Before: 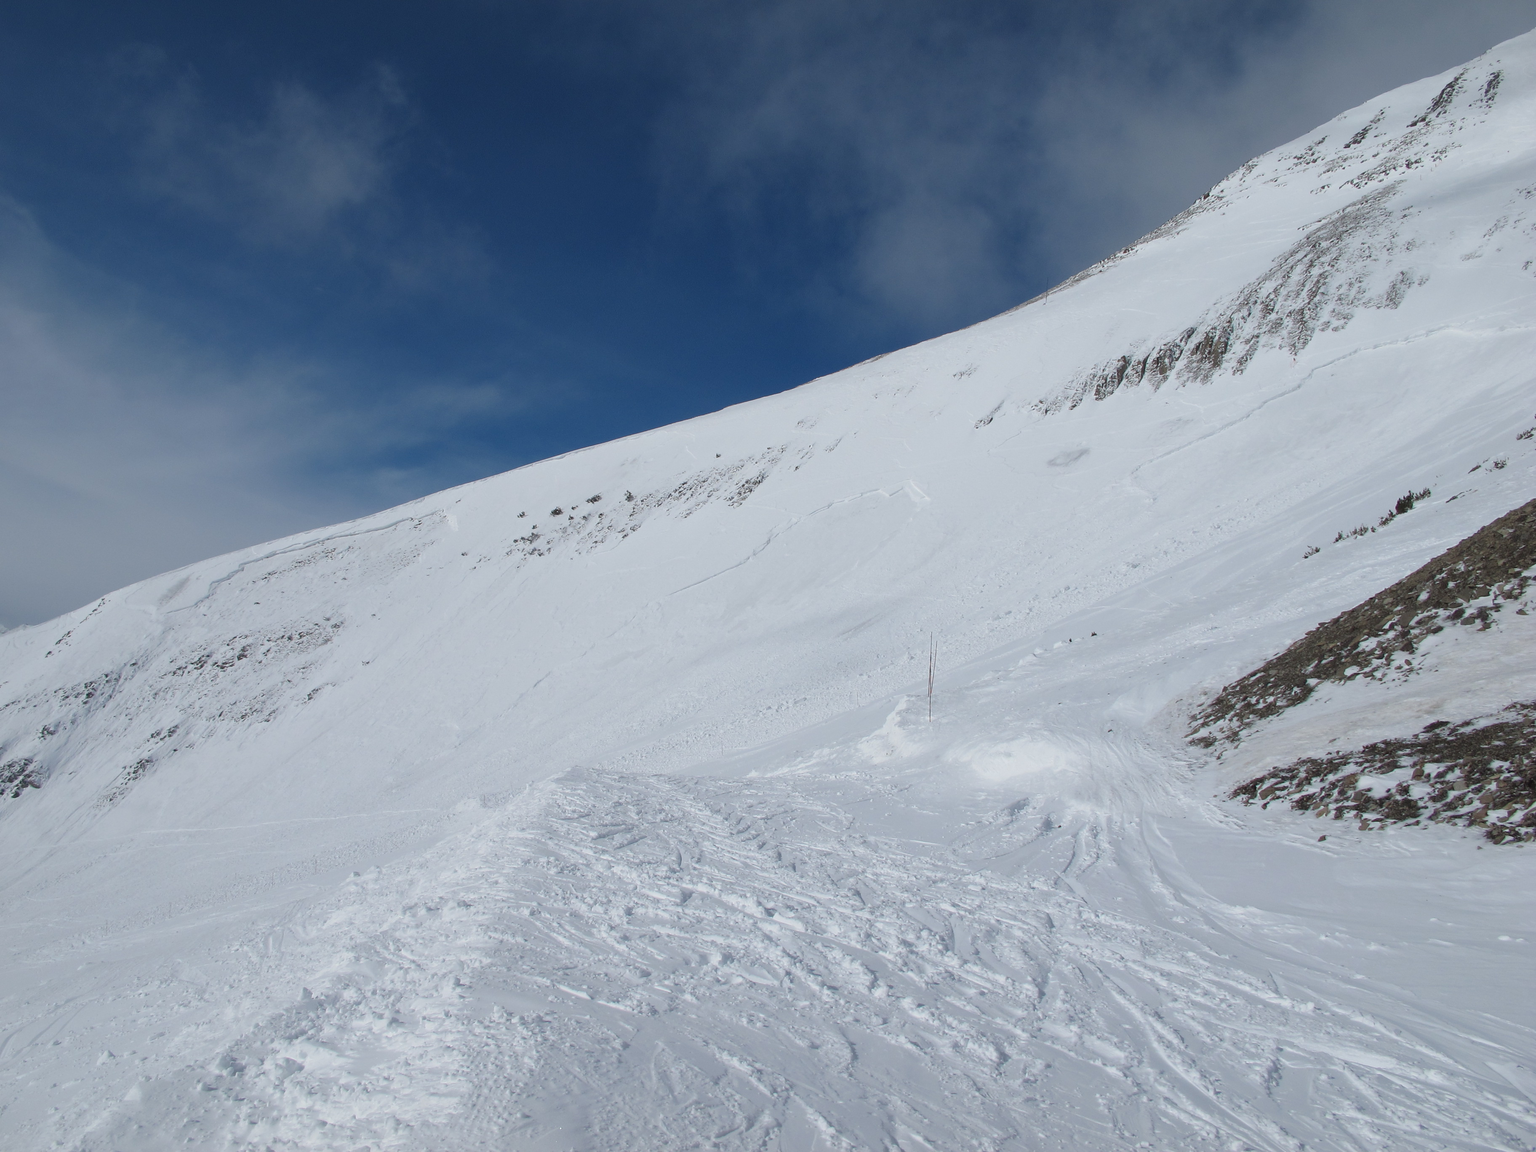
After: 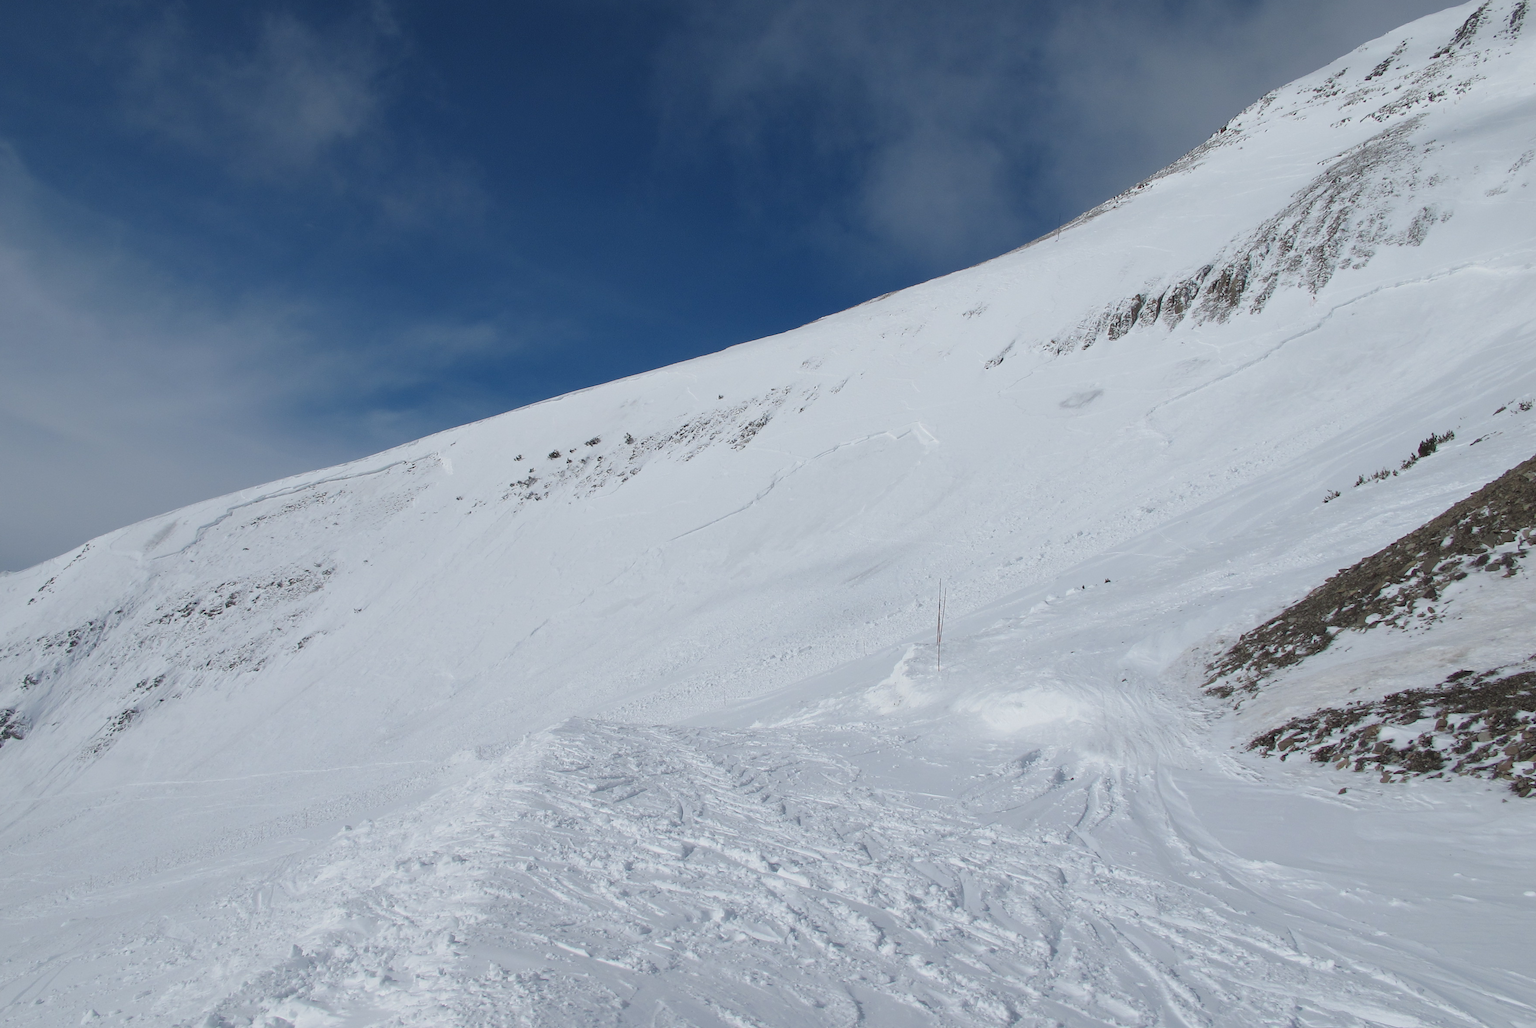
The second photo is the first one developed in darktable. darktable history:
crop: left 1.208%, top 6.114%, right 1.662%, bottom 7.117%
